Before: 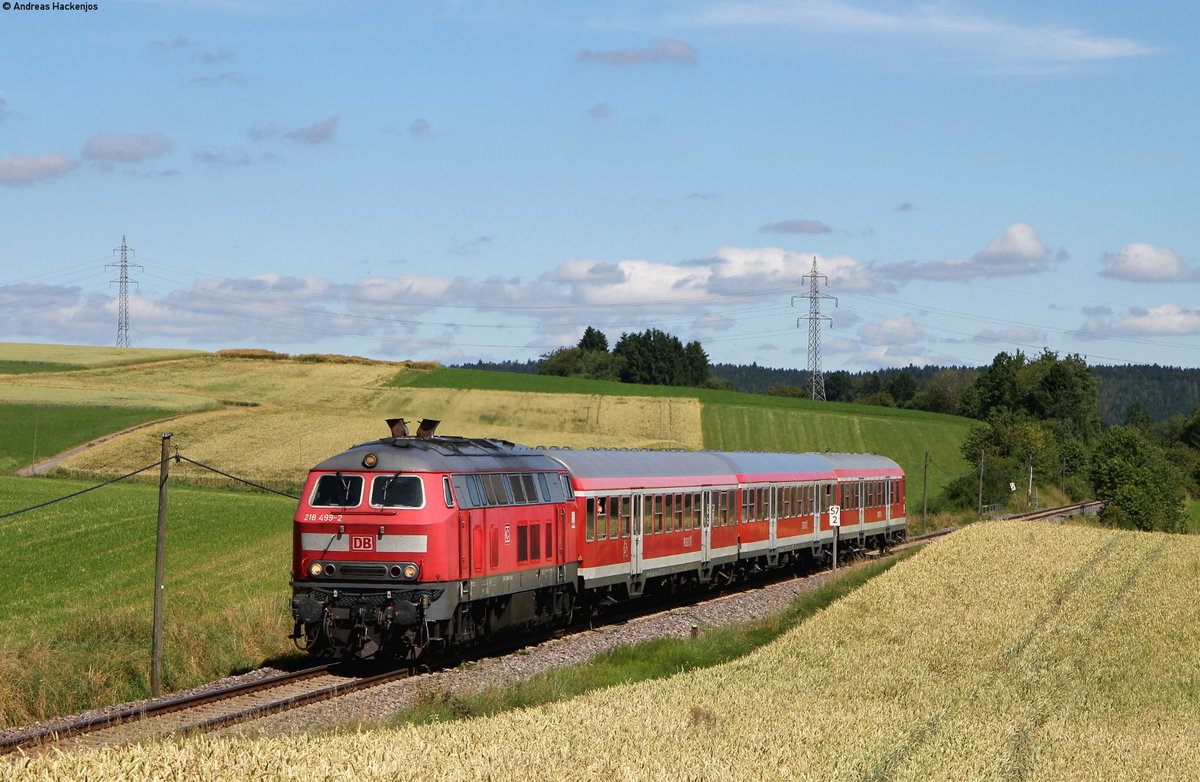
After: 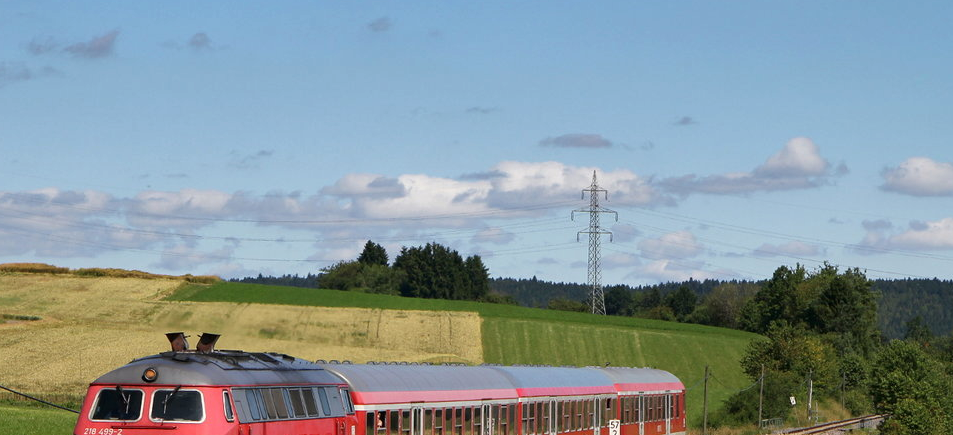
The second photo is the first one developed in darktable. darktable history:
shadows and highlights: low approximation 0.01, soften with gaussian
crop: left 18.38%, top 11.092%, right 2.134%, bottom 33.217%
